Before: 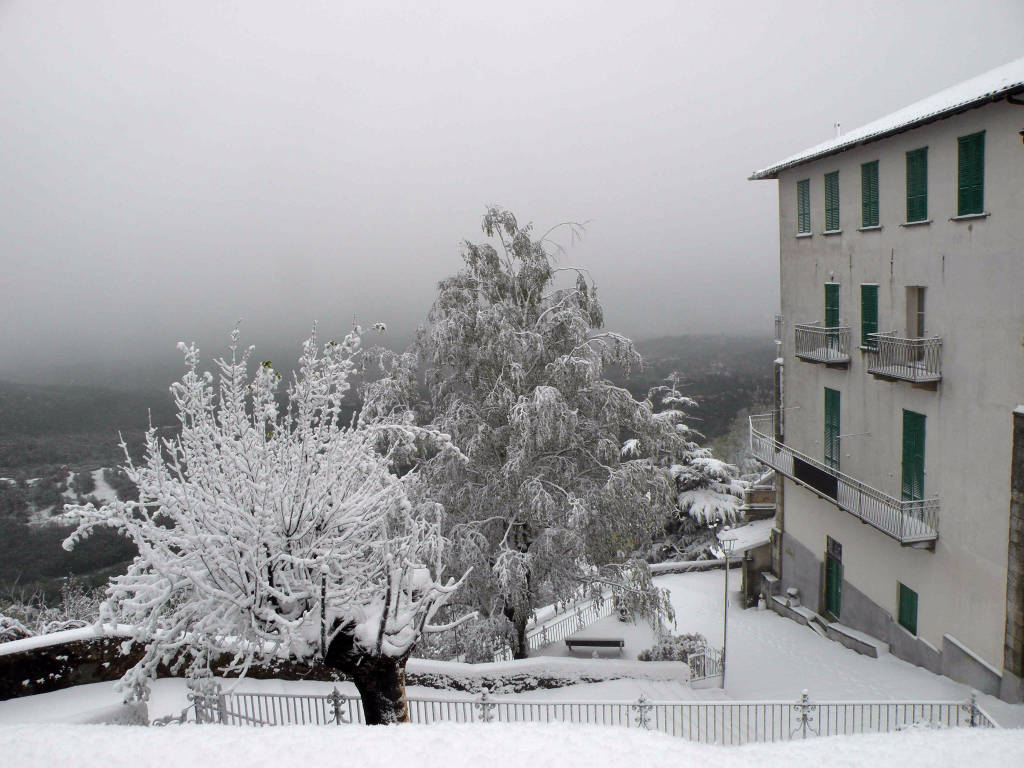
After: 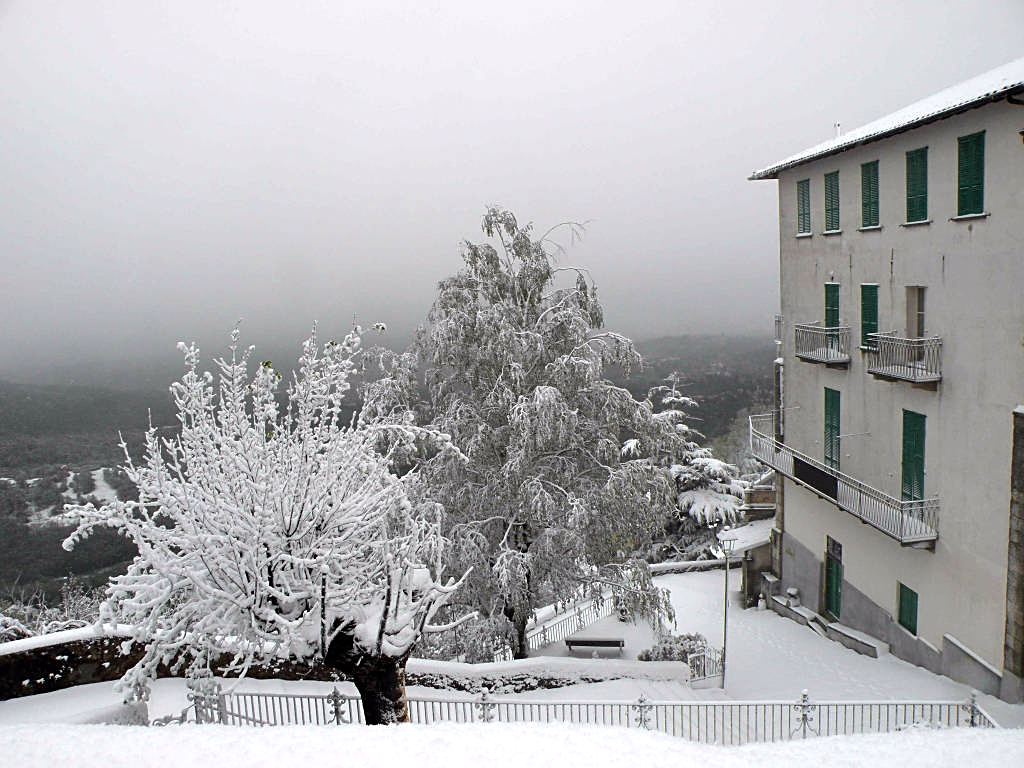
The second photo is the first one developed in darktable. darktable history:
exposure: exposure 0.207 EV, compensate highlight preservation false
sharpen: on, module defaults
